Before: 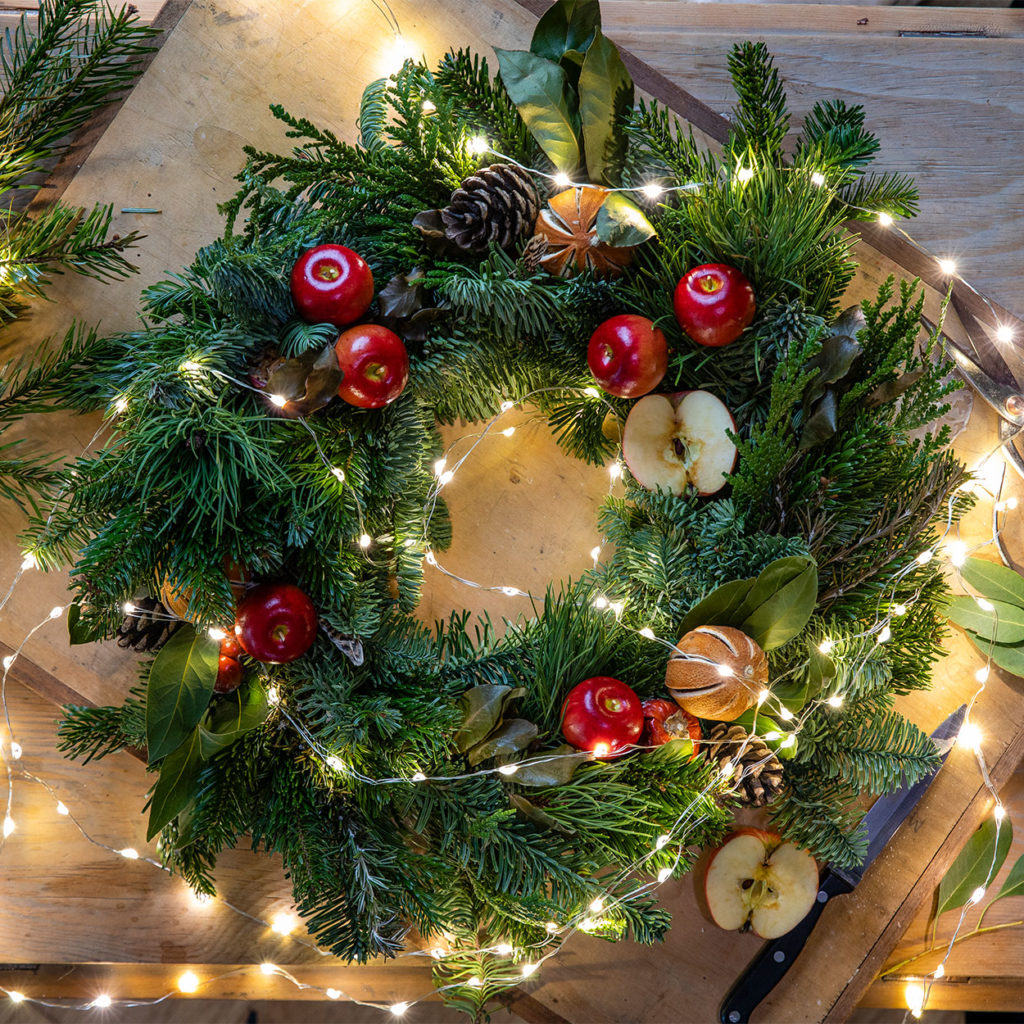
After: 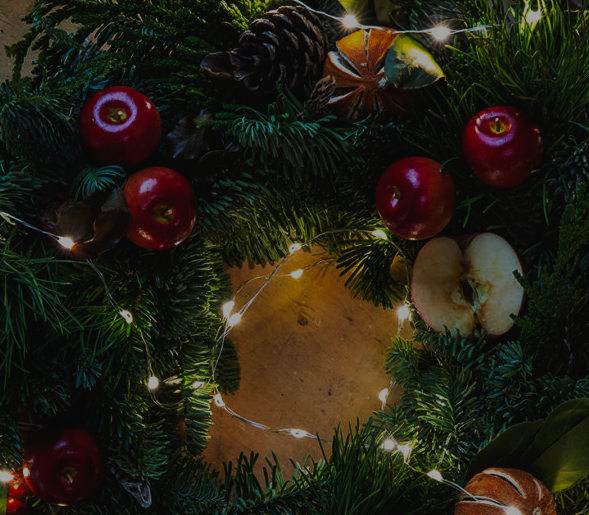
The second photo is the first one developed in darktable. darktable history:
exposure: exposure -2.102 EV, compensate highlight preservation false
tone curve: curves: ch0 [(0.003, 0.023) (0.071, 0.052) (0.249, 0.201) (0.466, 0.557) (0.625, 0.761) (0.783, 0.9) (0.994, 0.968)]; ch1 [(0, 0) (0.262, 0.227) (0.417, 0.386) (0.469, 0.467) (0.502, 0.498) (0.531, 0.521) (0.576, 0.586) (0.612, 0.634) (0.634, 0.68) (0.686, 0.728) (0.994, 0.987)]; ch2 [(0, 0) (0.262, 0.188) (0.385, 0.353) (0.427, 0.424) (0.495, 0.493) (0.518, 0.544) (0.55, 0.579) (0.595, 0.621) (0.644, 0.748) (1, 1)], preserve colors none
crop: left 20.734%, top 15.505%, right 21.699%, bottom 34.141%
